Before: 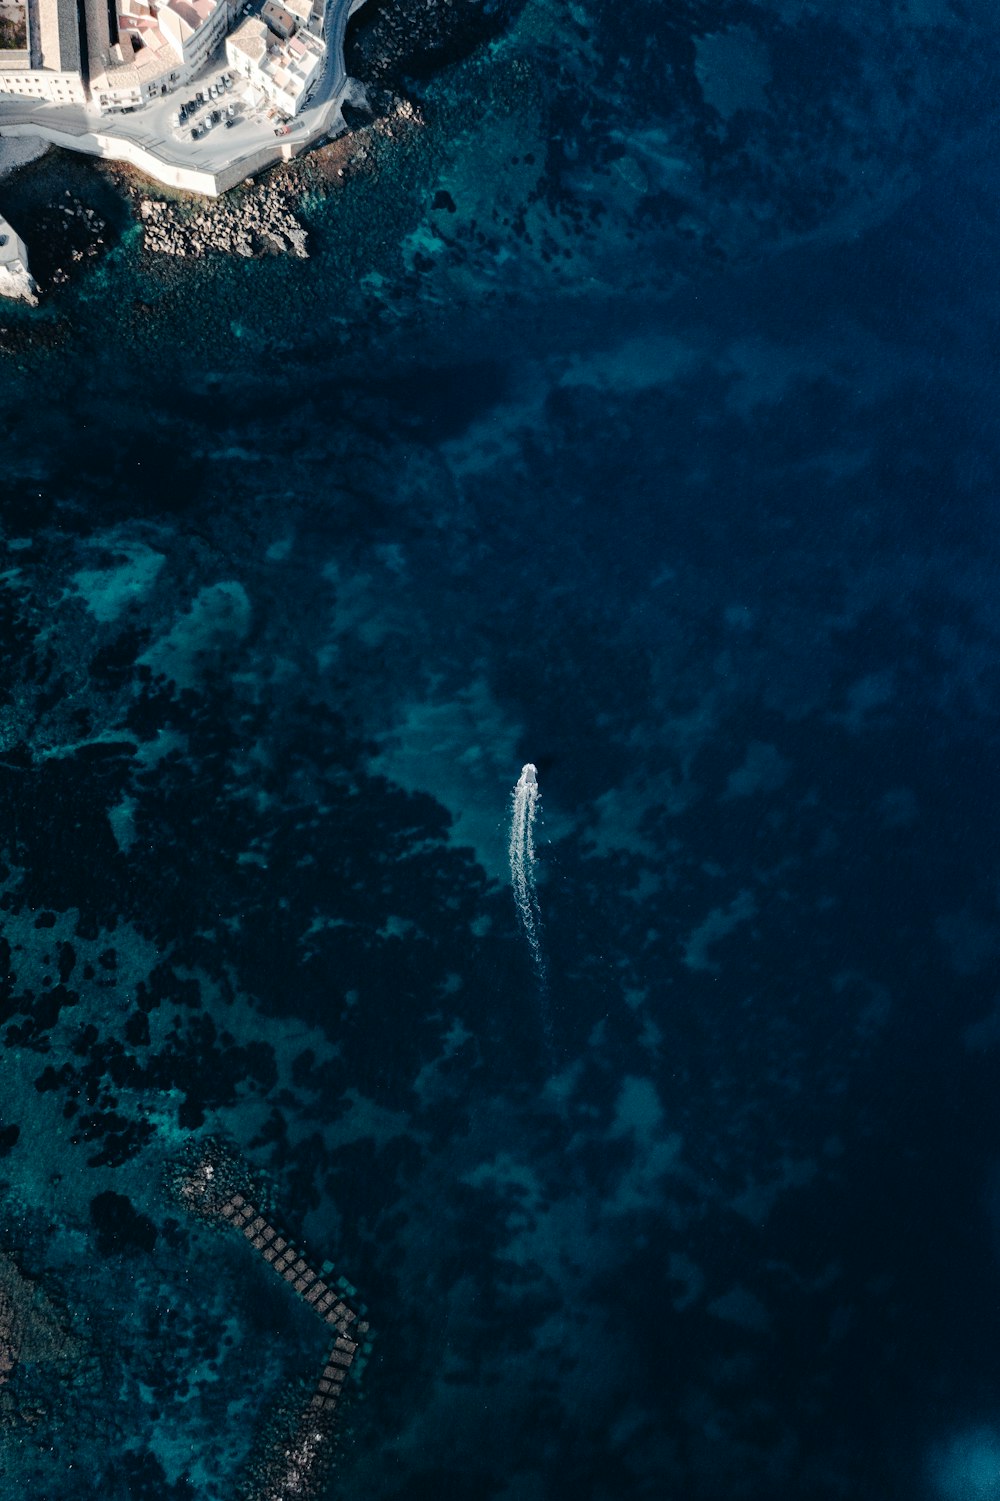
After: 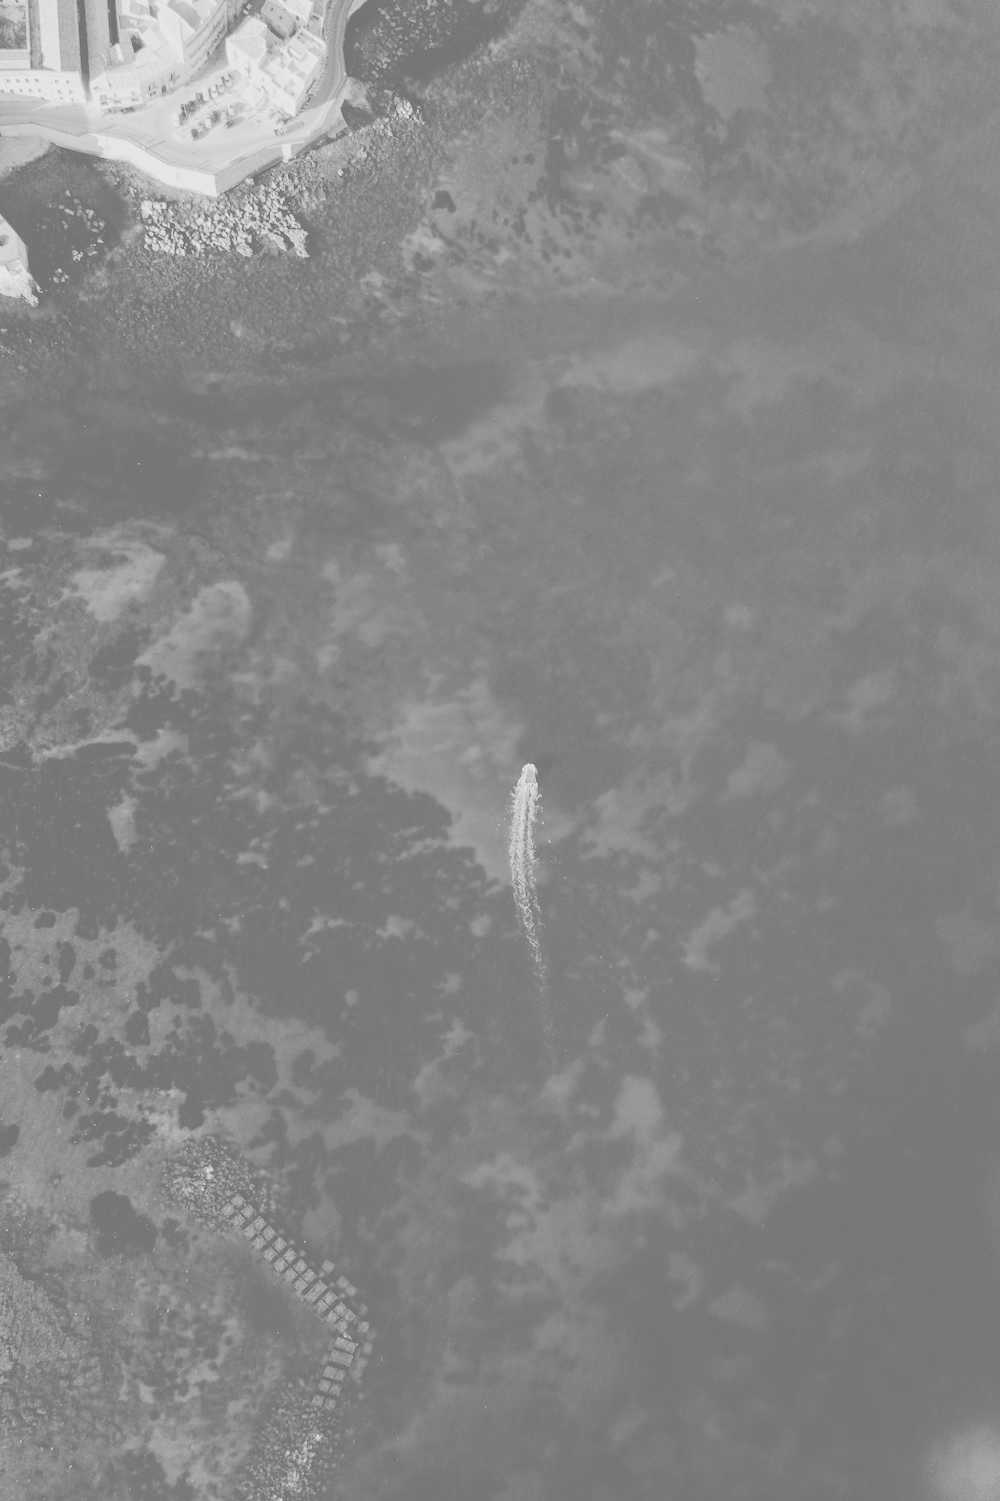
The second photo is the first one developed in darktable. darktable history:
contrast brightness saturation: contrast -0.32, brightness 0.75, saturation -0.78
monochrome: a 32, b 64, size 2.3
